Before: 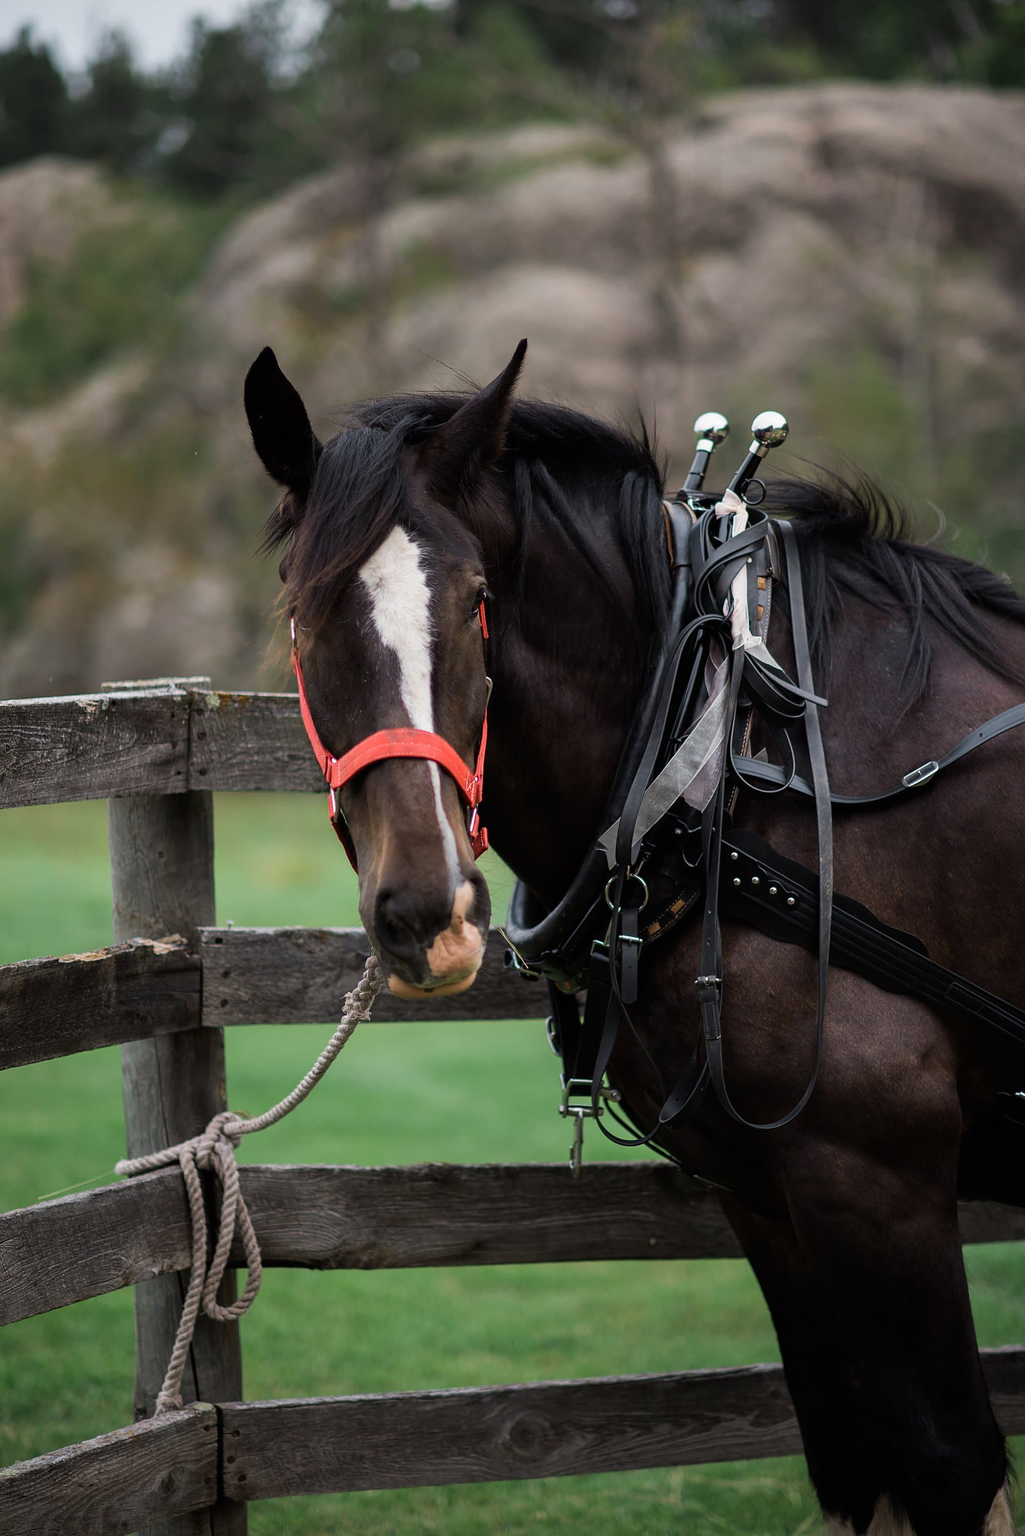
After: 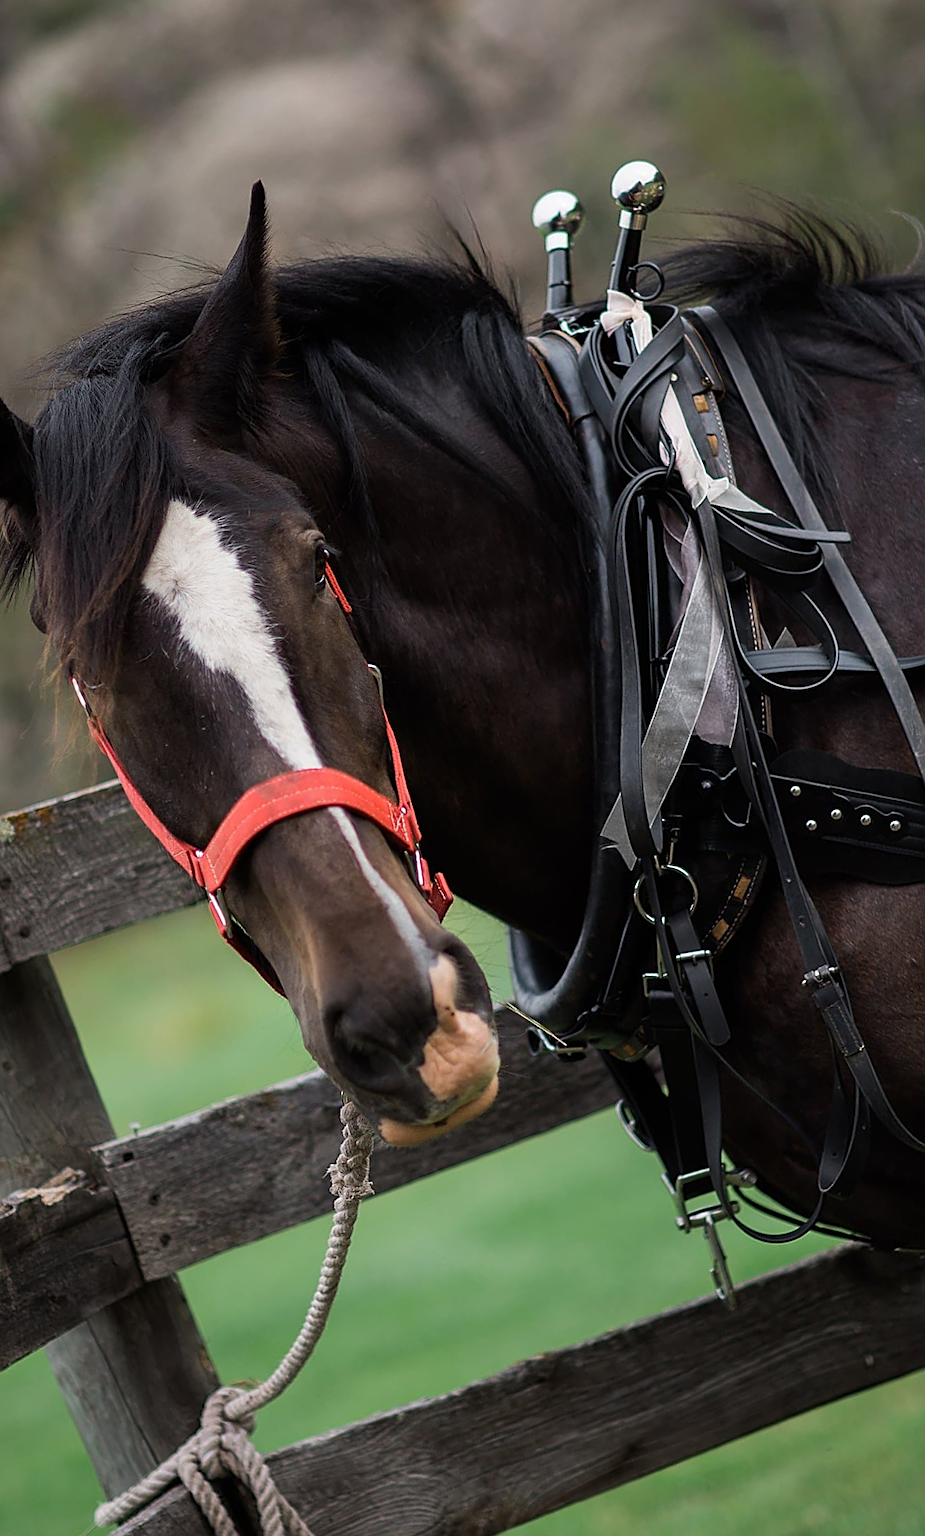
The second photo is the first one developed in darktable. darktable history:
crop and rotate: angle 19.37°, left 6.798%, right 3.973%, bottom 1.101%
sharpen: on, module defaults
